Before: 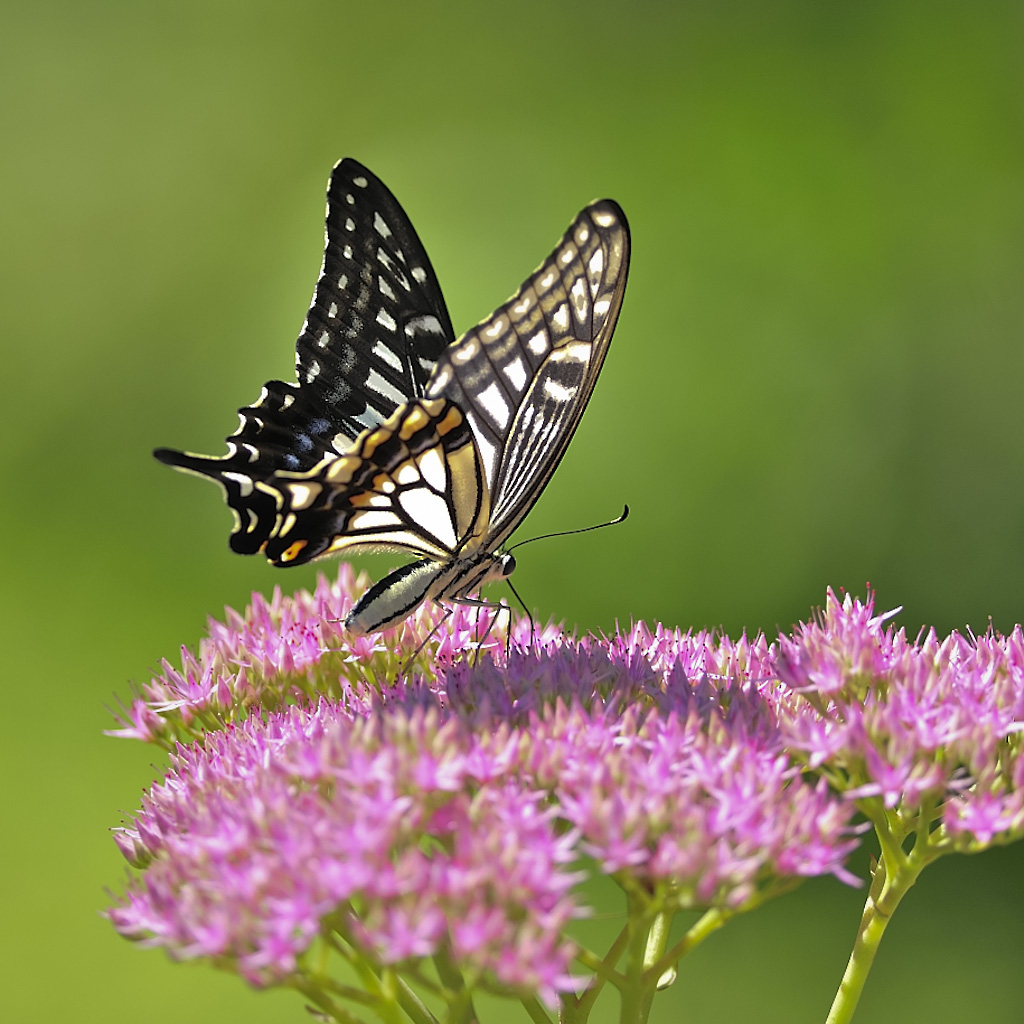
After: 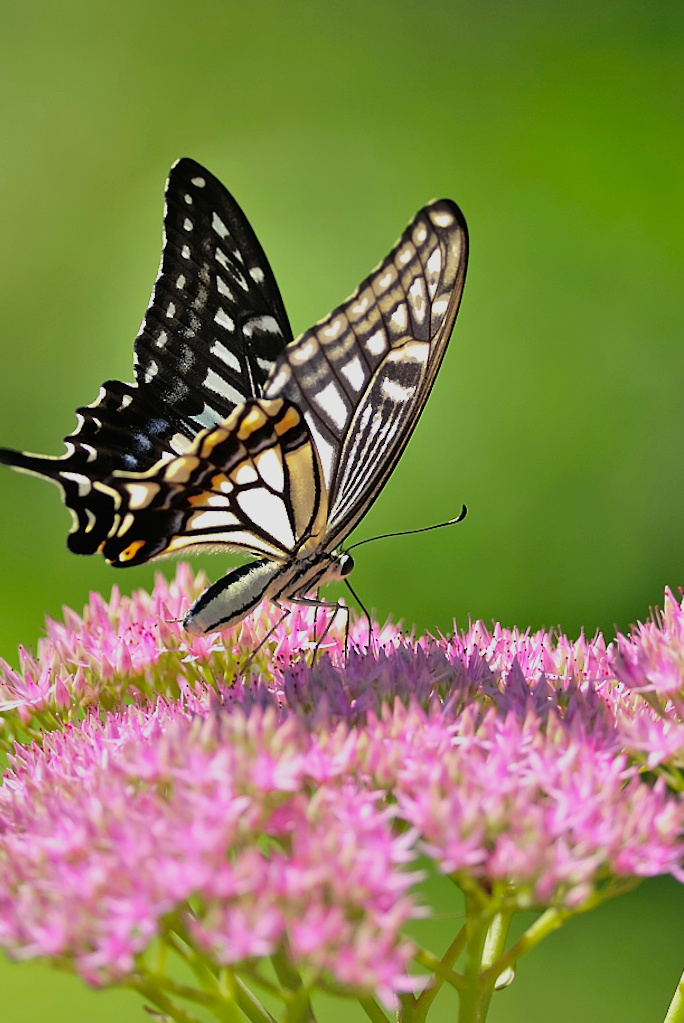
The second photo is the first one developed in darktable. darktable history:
tone curve: curves: ch0 [(0, 0.011) (0.139, 0.106) (0.295, 0.271) (0.499, 0.523) (0.739, 0.782) (0.857, 0.879) (1, 0.967)]; ch1 [(0, 0) (0.291, 0.229) (0.394, 0.365) (0.469, 0.456) (0.507, 0.504) (0.527, 0.546) (0.571, 0.614) (0.725, 0.779) (1, 1)]; ch2 [(0, 0) (0.125, 0.089) (0.35, 0.317) (0.437, 0.42) (0.502, 0.499) (0.537, 0.551) (0.613, 0.636) (1, 1)], color space Lab, linked channels, preserve colors none
crop and rotate: left 15.874%, right 17.254%
filmic rgb: black relative exposure -15.09 EV, white relative exposure 3 EV, target black luminance 0%, hardness 9.26, latitude 98.82%, contrast 0.912, shadows ↔ highlights balance 0.381%, preserve chrominance no, color science v5 (2021)
